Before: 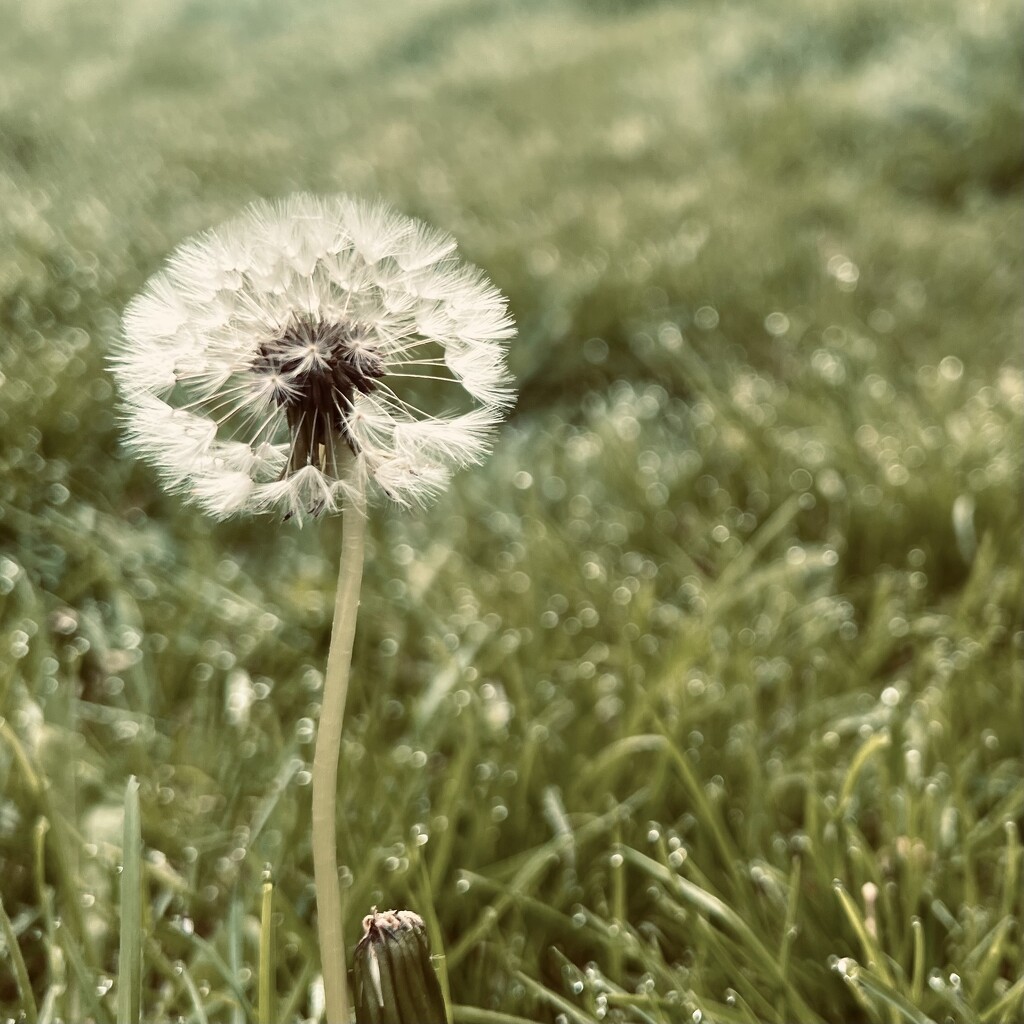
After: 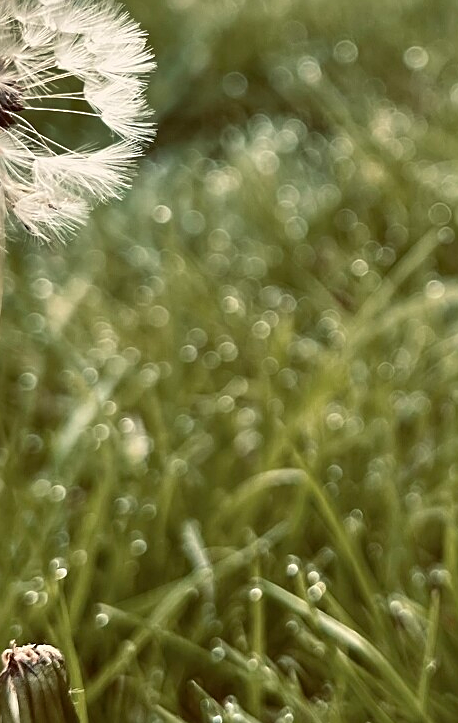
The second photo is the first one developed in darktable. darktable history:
sharpen: on, module defaults
crop: left 35.259%, top 26.022%, right 19.981%, bottom 3.347%
shadows and highlights: shadows 24.37, highlights -77.31, soften with gaussian
